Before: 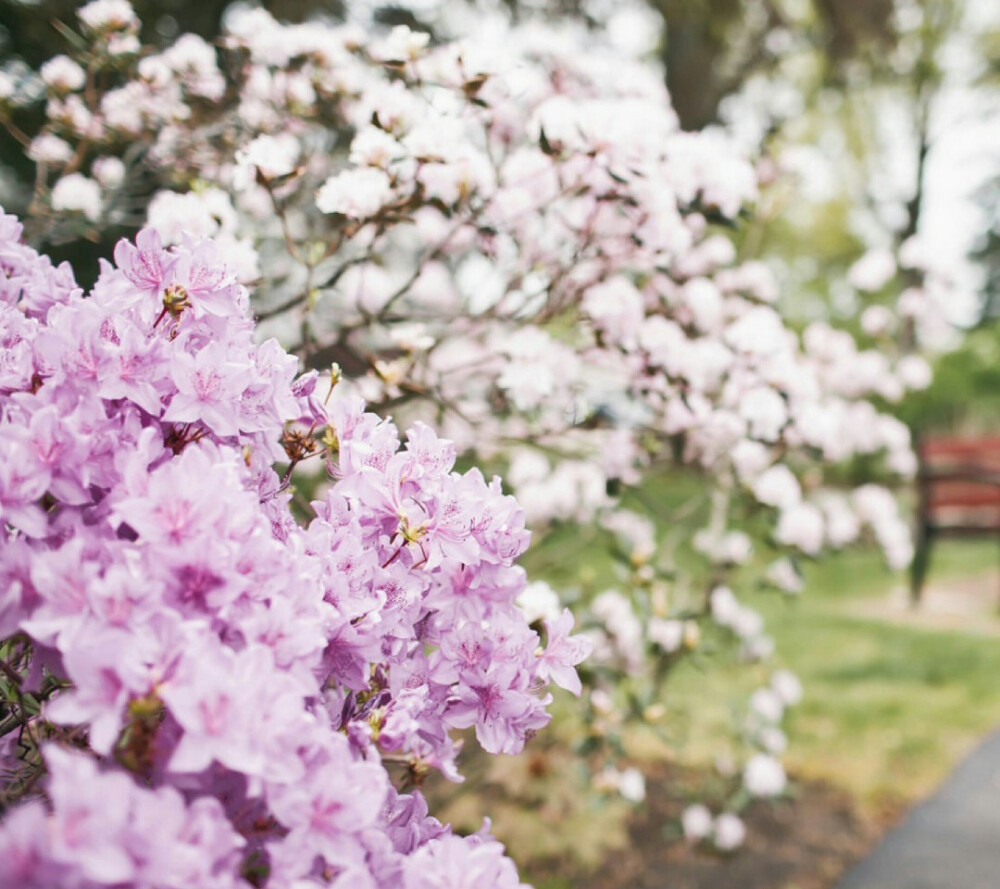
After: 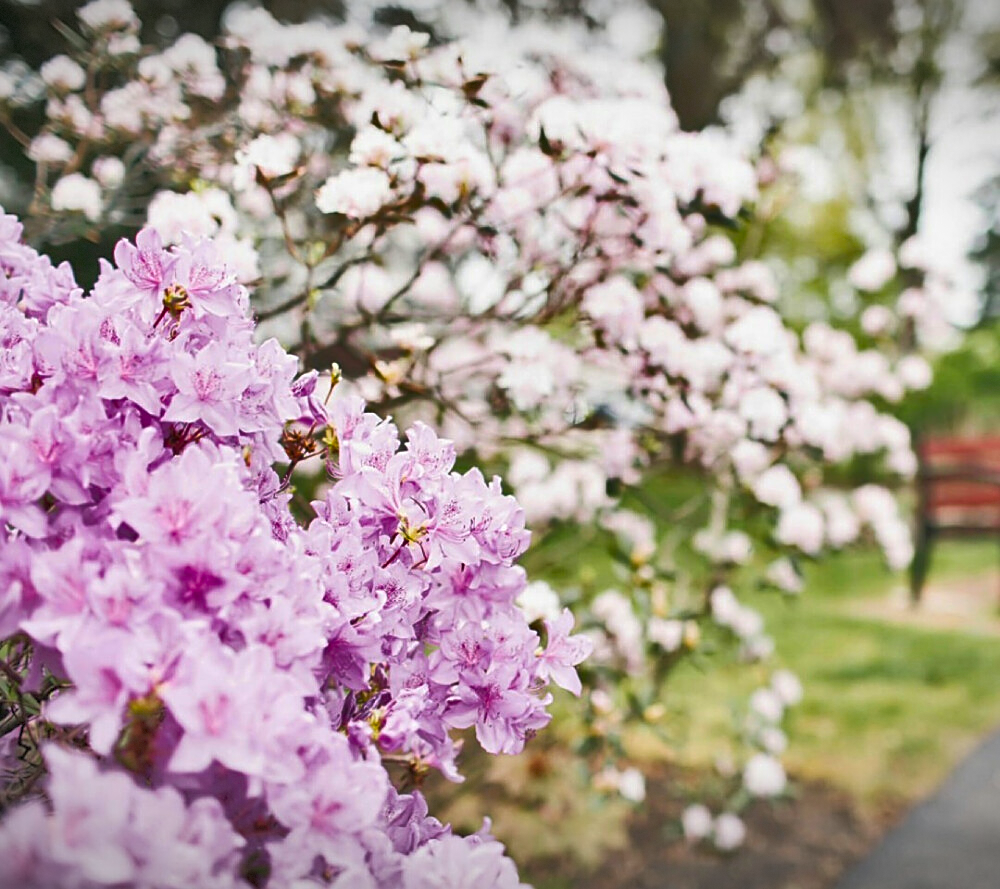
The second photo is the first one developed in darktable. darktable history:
contrast brightness saturation: contrast 0.072, brightness 0.073, saturation 0.185
vignetting: fall-off start 99.04%, fall-off radius 99.28%, width/height ratio 1.428, dithering 8-bit output
color balance rgb: perceptual saturation grading › global saturation 0.526%, global vibrance 20%
sharpen: on, module defaults
exposure: compensate highlight preservation false
shadows and highlights: radius 108.49, shadows 23.41, highlights -58.57, low approximation 0.01, soften with gaussian
tone equalizer: on, module defaults
